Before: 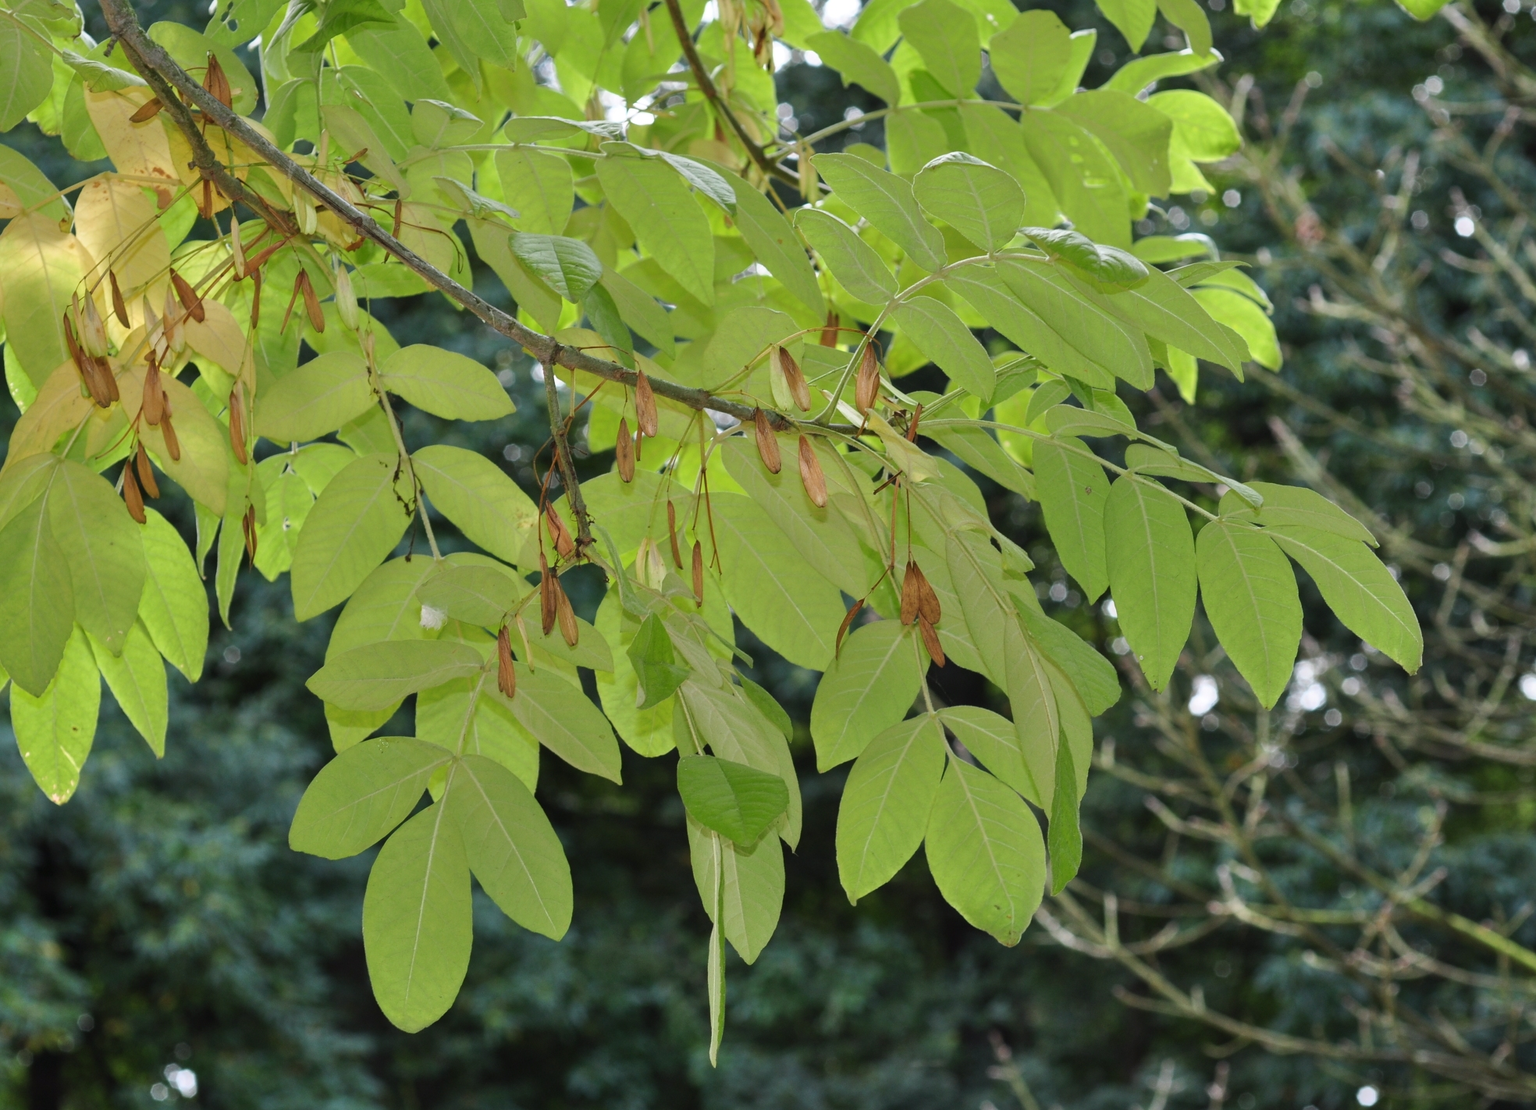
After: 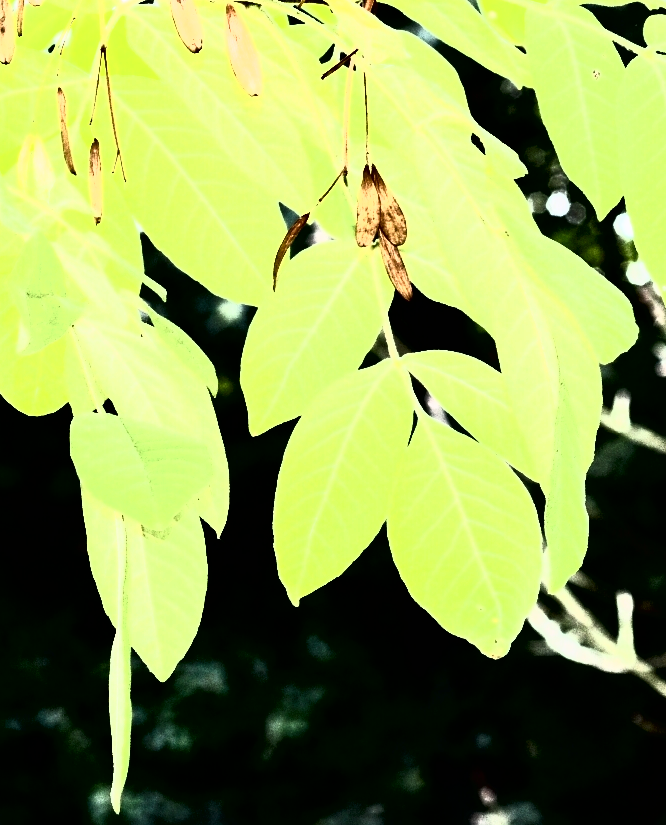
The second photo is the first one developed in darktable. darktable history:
color balance rgb: global offset › luminance 0.75%, perceptual saturation grading › global saturation 19.732%
tone curve: curves: ch0 [(0, 0) (0.003, 0.001) (0.011, 0.003) (0.025, 0.003) (0.044, 0.003) (0.069, 0.003) (0.1, 0.006) (0.136, 0.007) (0.177, 0.009) (0.224, 0.007) (0.277, 0.026) (0.335, 0.126) (0.399, 0.254) (0.468, 0.493) (0.543, 0.892) (0.623, 0.984) (0.709, 0.979) (0.801, 0.979) (0.898, 0.982) (1, 1)], color space Lab, independent channels, preserve colors none
tone equalizer: -8 EV -0.734 EV, -7 EV -0.712 EV, -6 EV -0.62 EV, -5 EV -0.388 EV, -3 EV 0.401 EV, -2 EV 0.6 EV, -1 EV 0.682 EV, +0 EV 0.751 EV, smoothing 1
filmic rgb: black relative exposure -7.96 EV, white relative exposure 4.04 EV, hardness 4.13, contrast 1.363
crop: left 40.573%, top 39.003%, right 25.571%, bottom 2.965%
